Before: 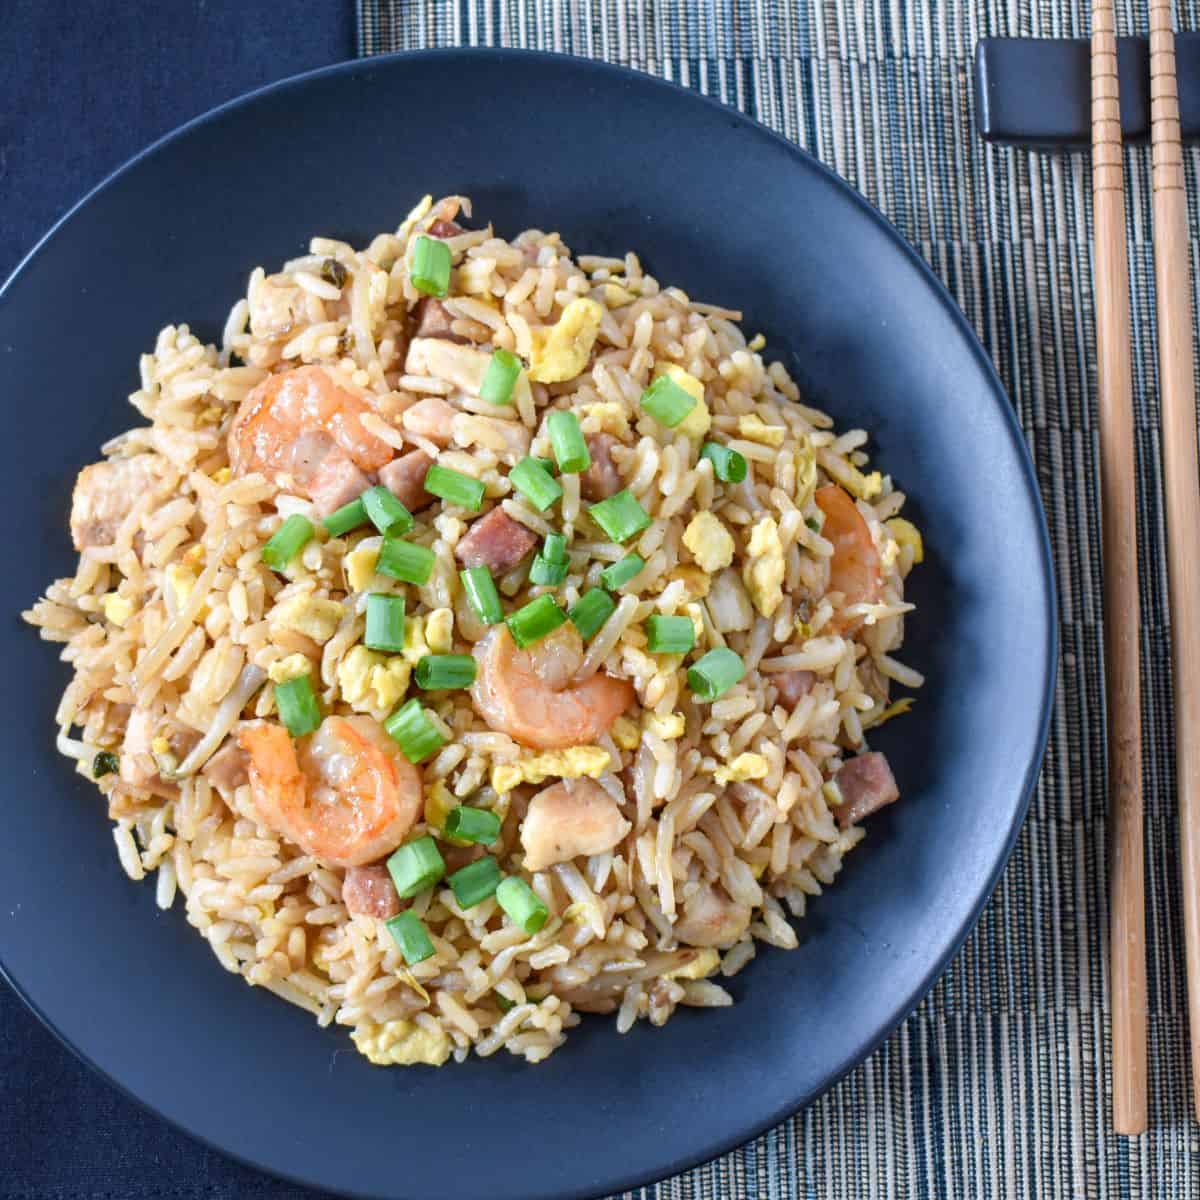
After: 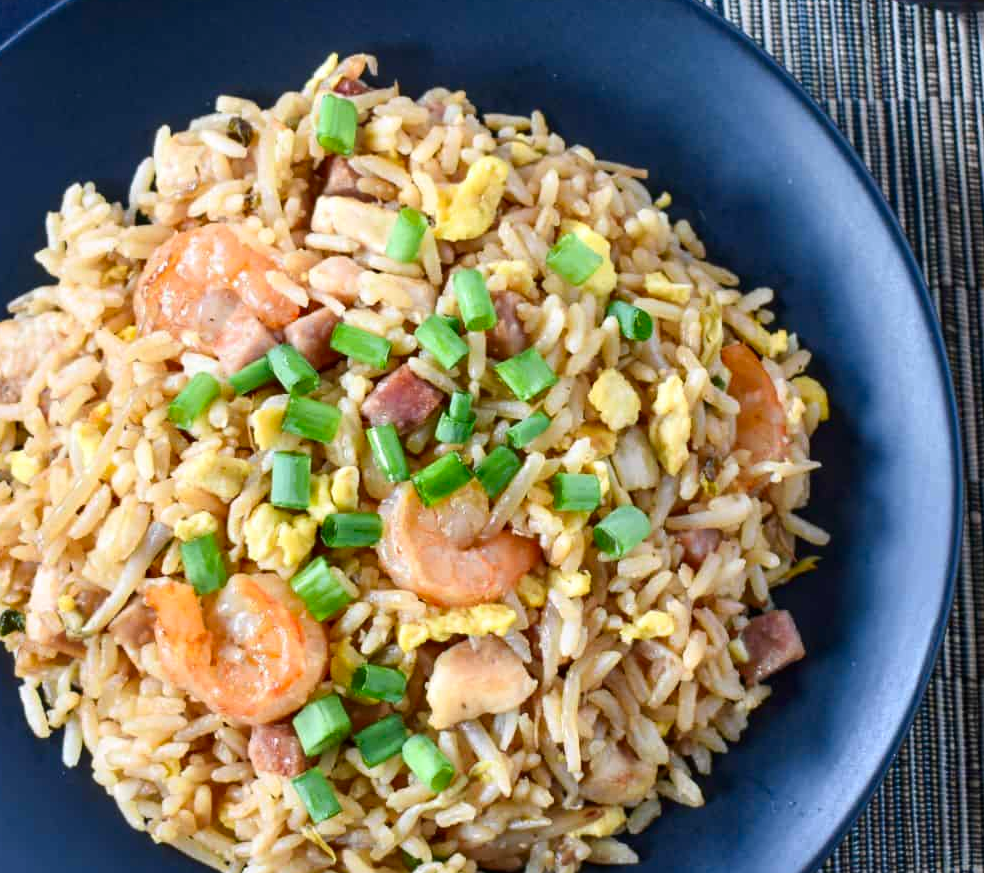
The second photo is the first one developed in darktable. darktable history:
contrast brightness saturation: contrast 0.13, brightness -0.05, saturation 0.16
crop: left 7.856%, top 11.836%, right 10.12%, bottom 15.387%
